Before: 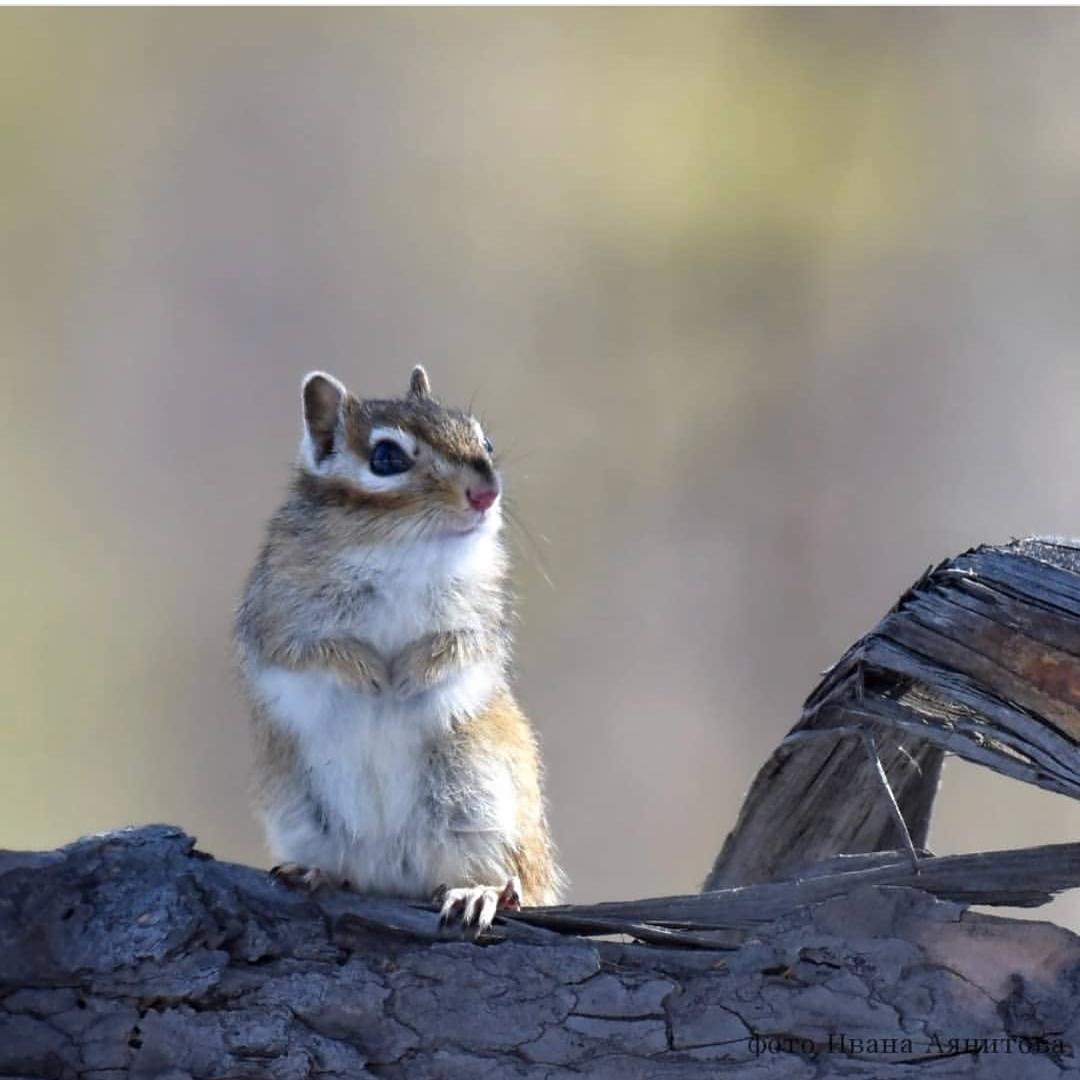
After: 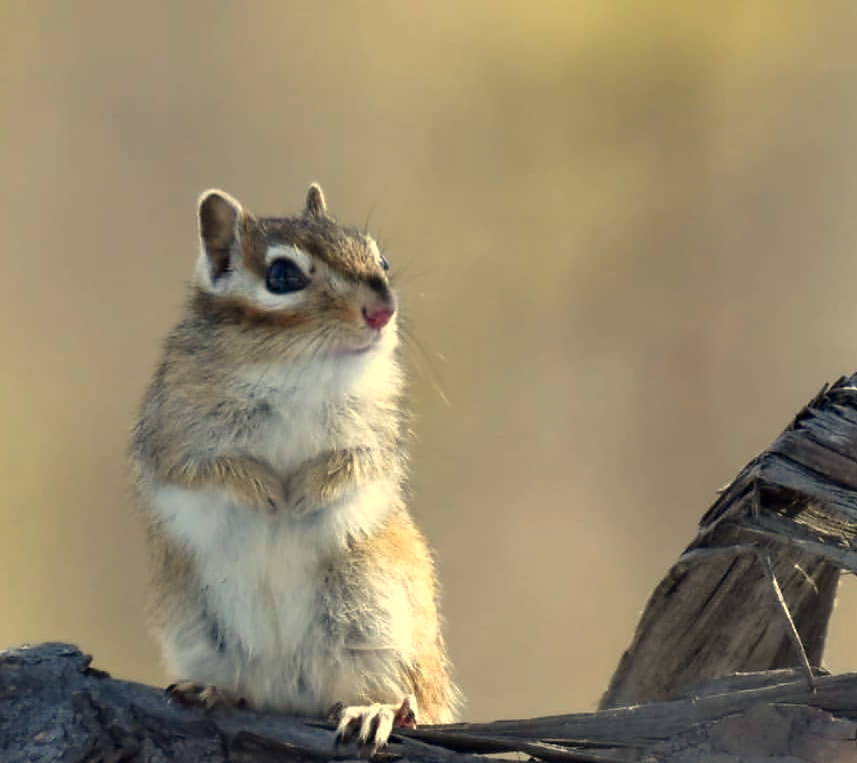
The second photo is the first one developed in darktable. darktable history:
crop: left 9.712%, top 16.928%, right 10.845%, bottom 12.332%
white balance: red 1.08, blue 0.791
